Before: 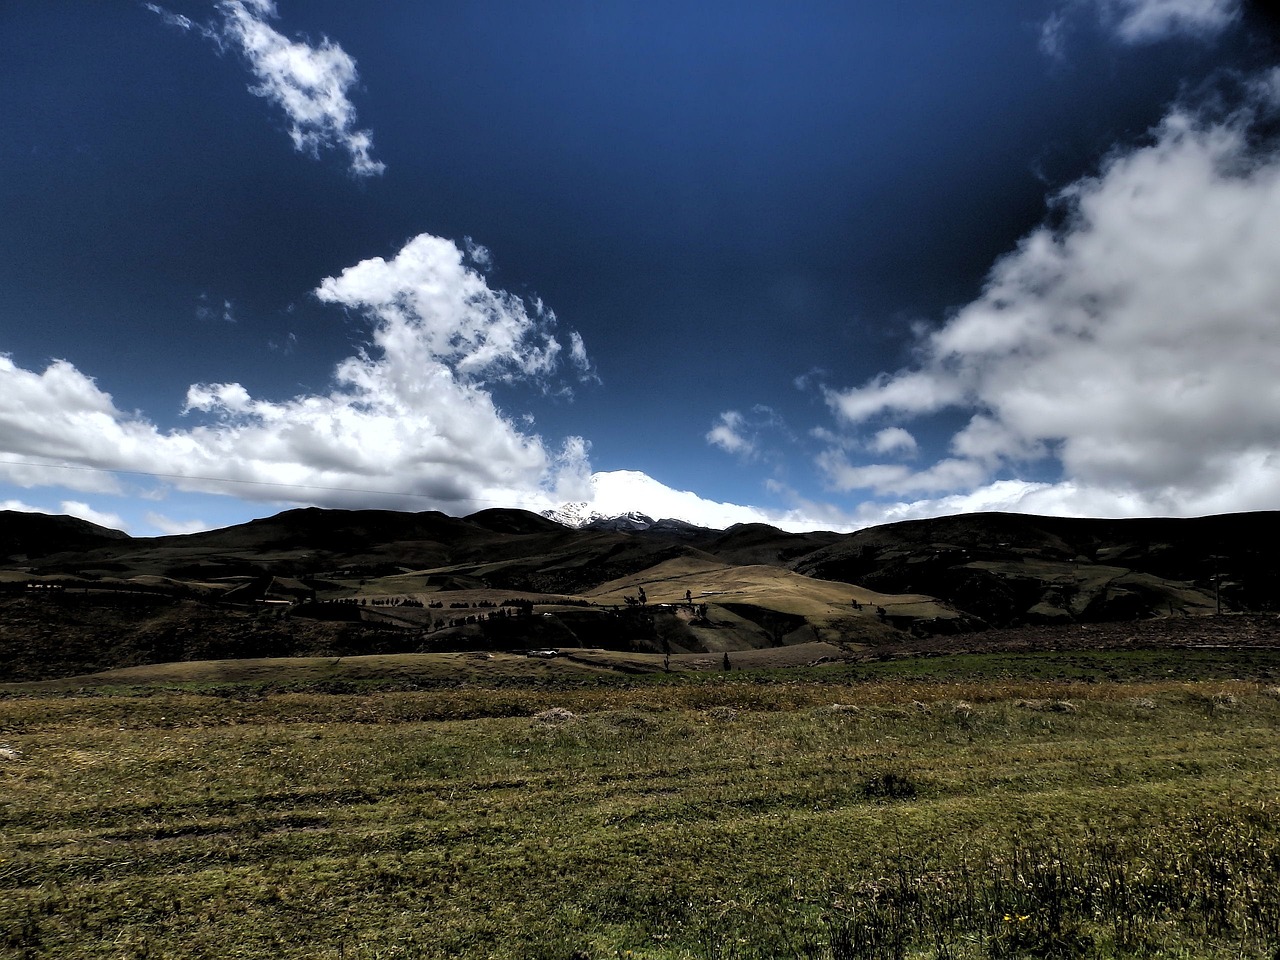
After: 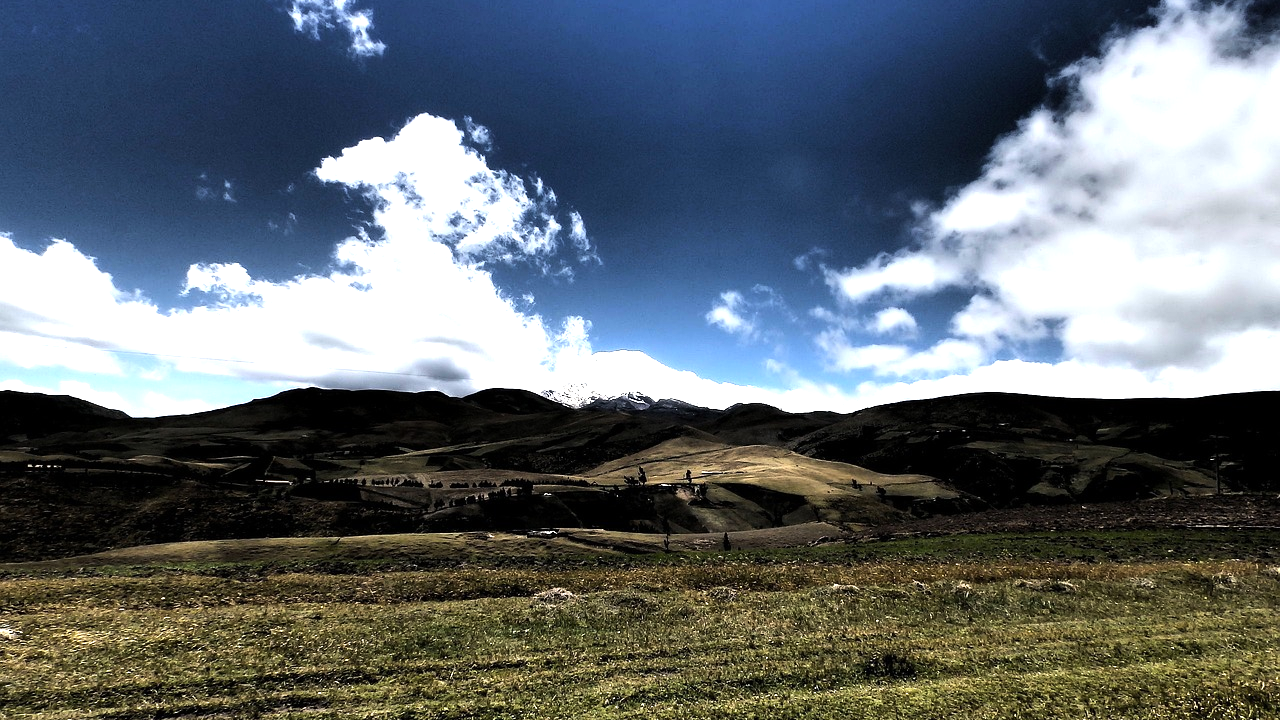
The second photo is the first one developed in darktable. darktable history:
tone equalizer: -8 EV -0.75 EV, -7 EV -0.7 EV, -6 EV -0.6 EV, -5 EV -0.4 EV, -3 EV 0.4 EV, -2 EV 0.6 EV, -1 EV 0.7 EV, +0 EV 0.75 EV, edges refinement/feathering 500, mask exposure compensation -1.57 EV, preserve details no
crop and rotate: top 12.5%, bottom 12.5%
exposure: exposure 0.6 EV, compensate highlight preservation false
